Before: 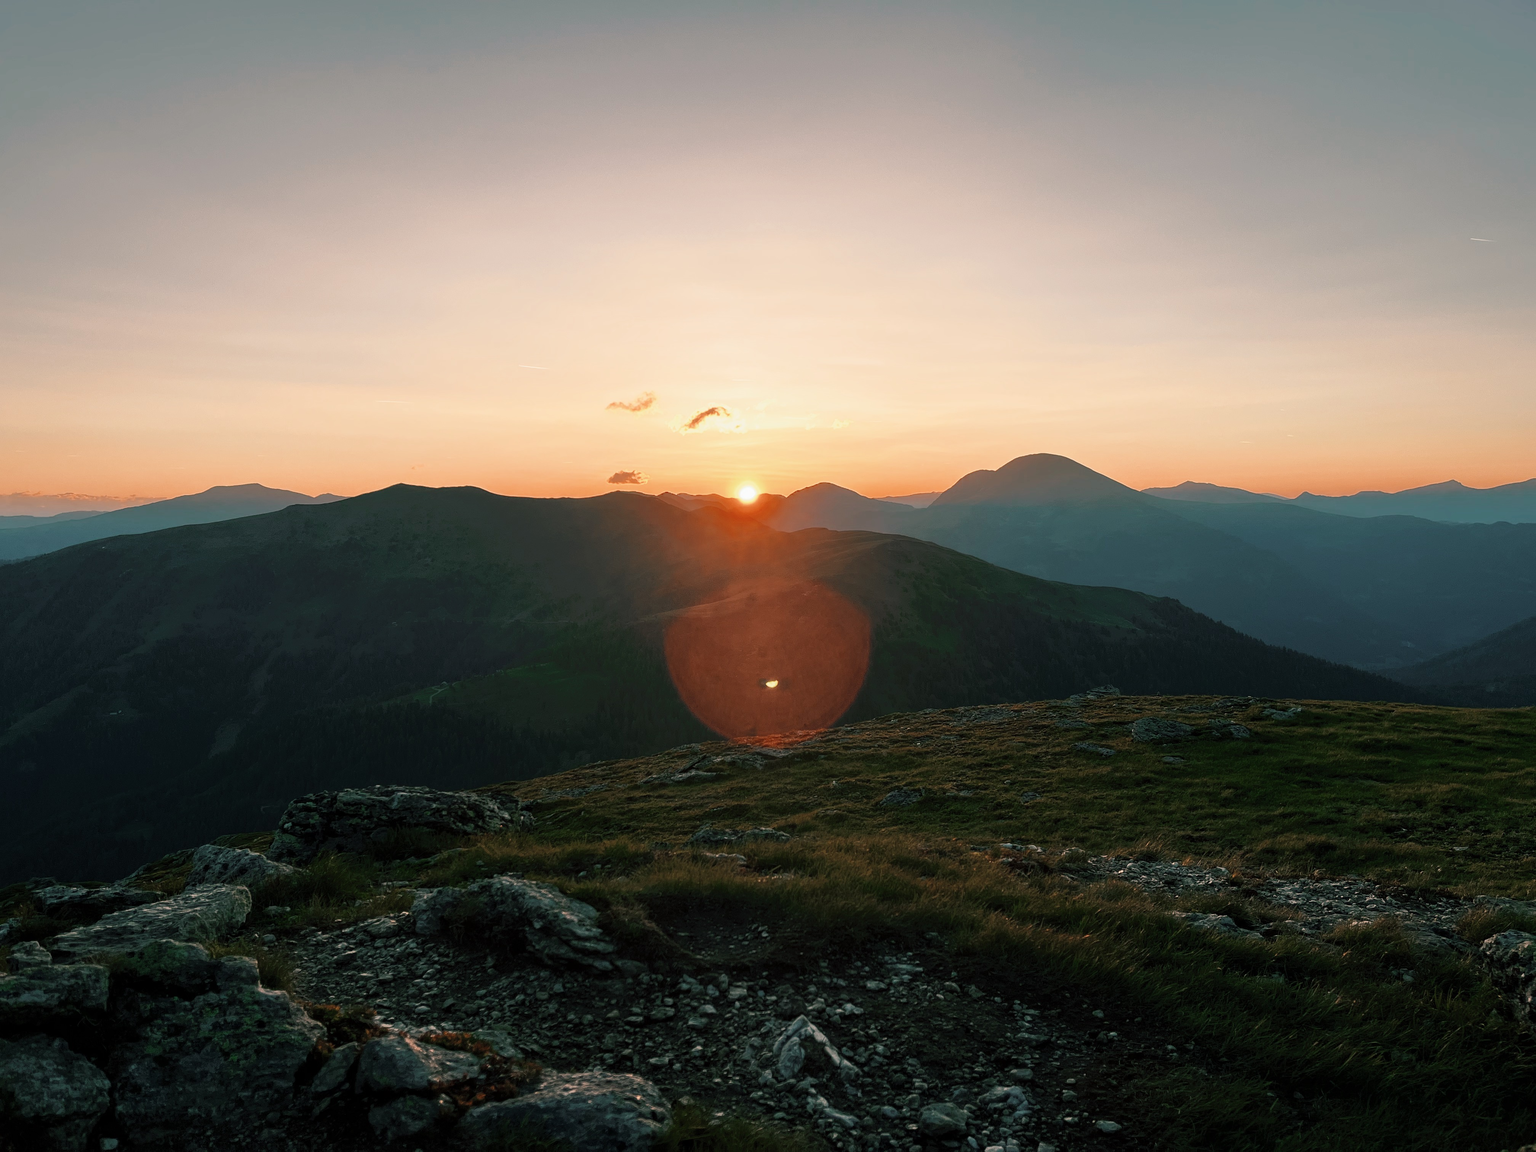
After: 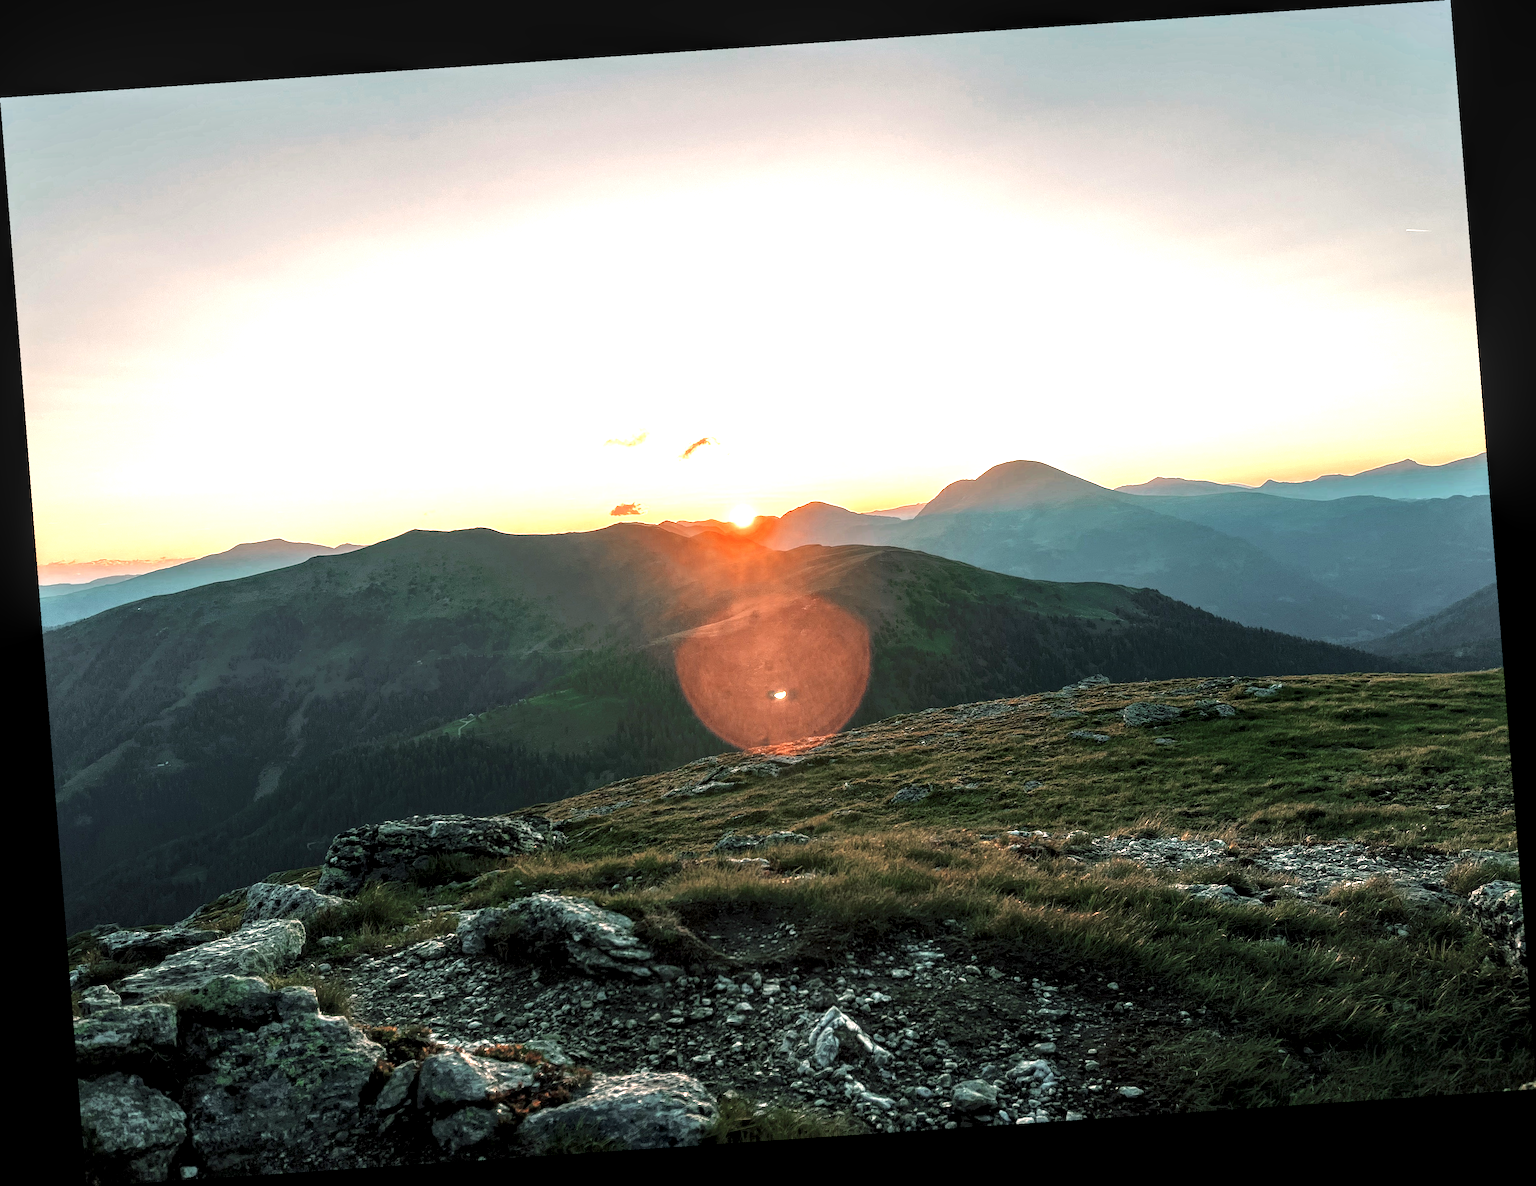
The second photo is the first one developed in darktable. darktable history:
rotate and perspective: rotation -4.2°, shear 0.006, automatic cropping off
exposure: black level correction 0, exposure 1.2 EV, compensate highlight preservation false
local contrast: highlights 65%, shadows 54%, detail 169%, midtone range 0.514
